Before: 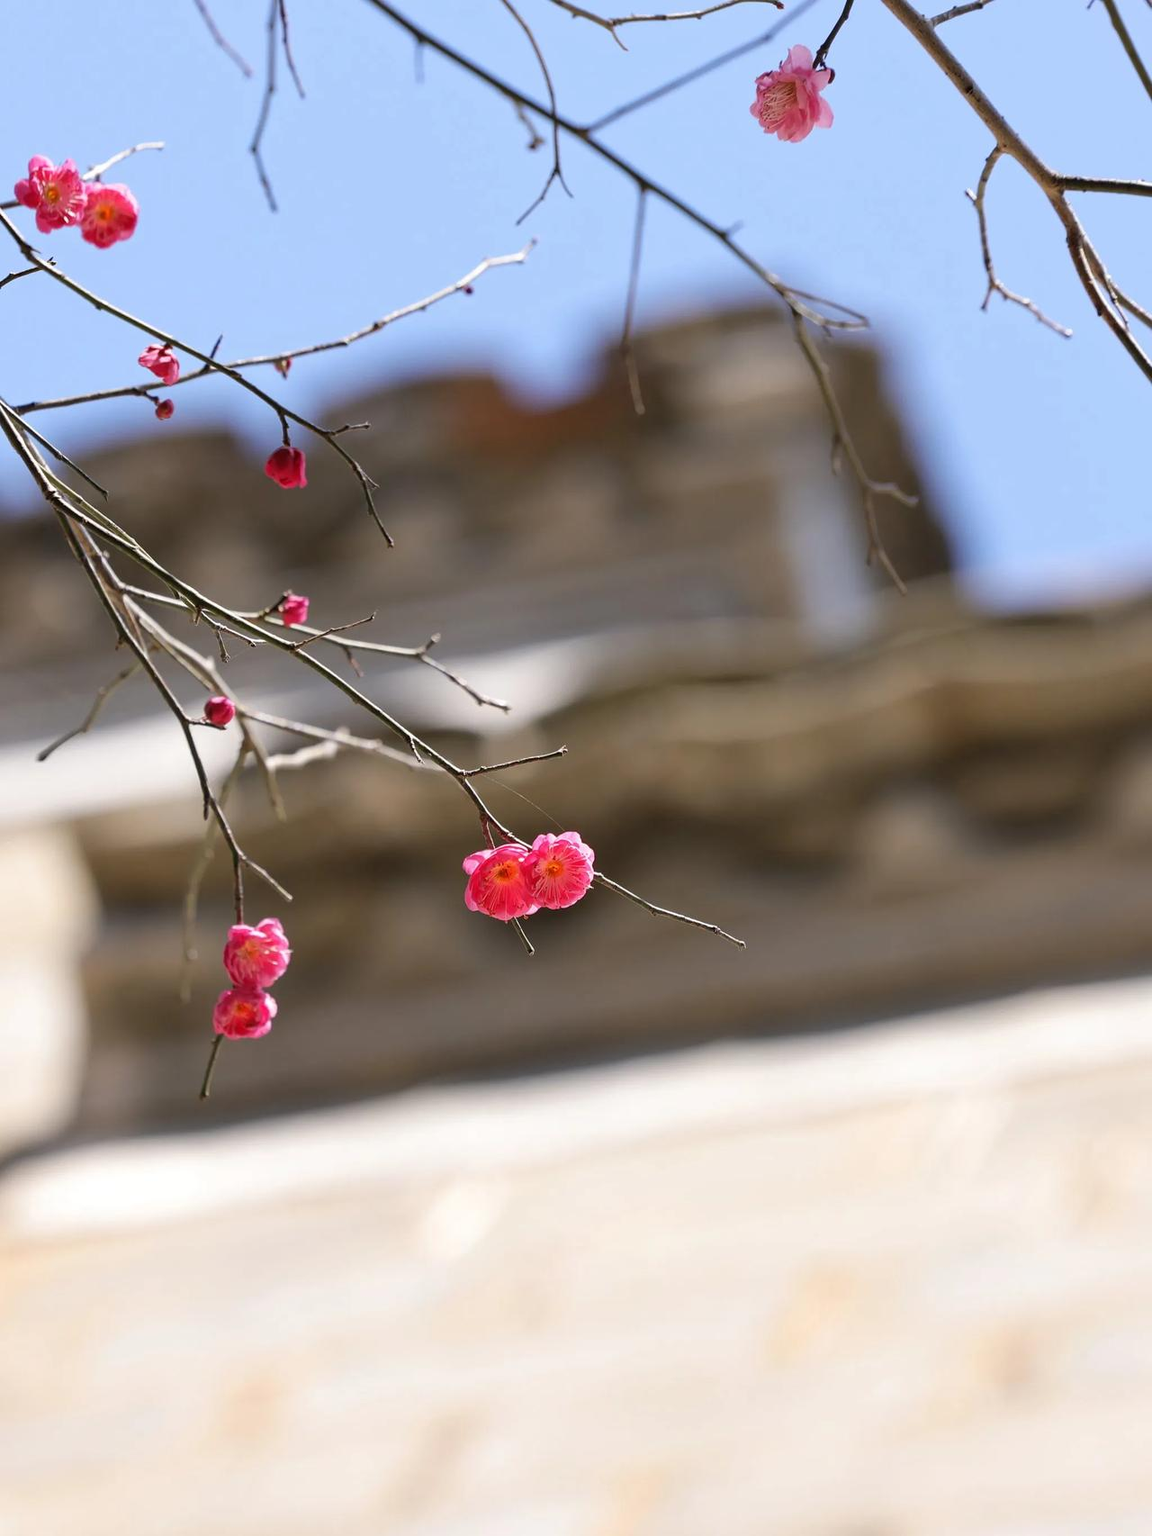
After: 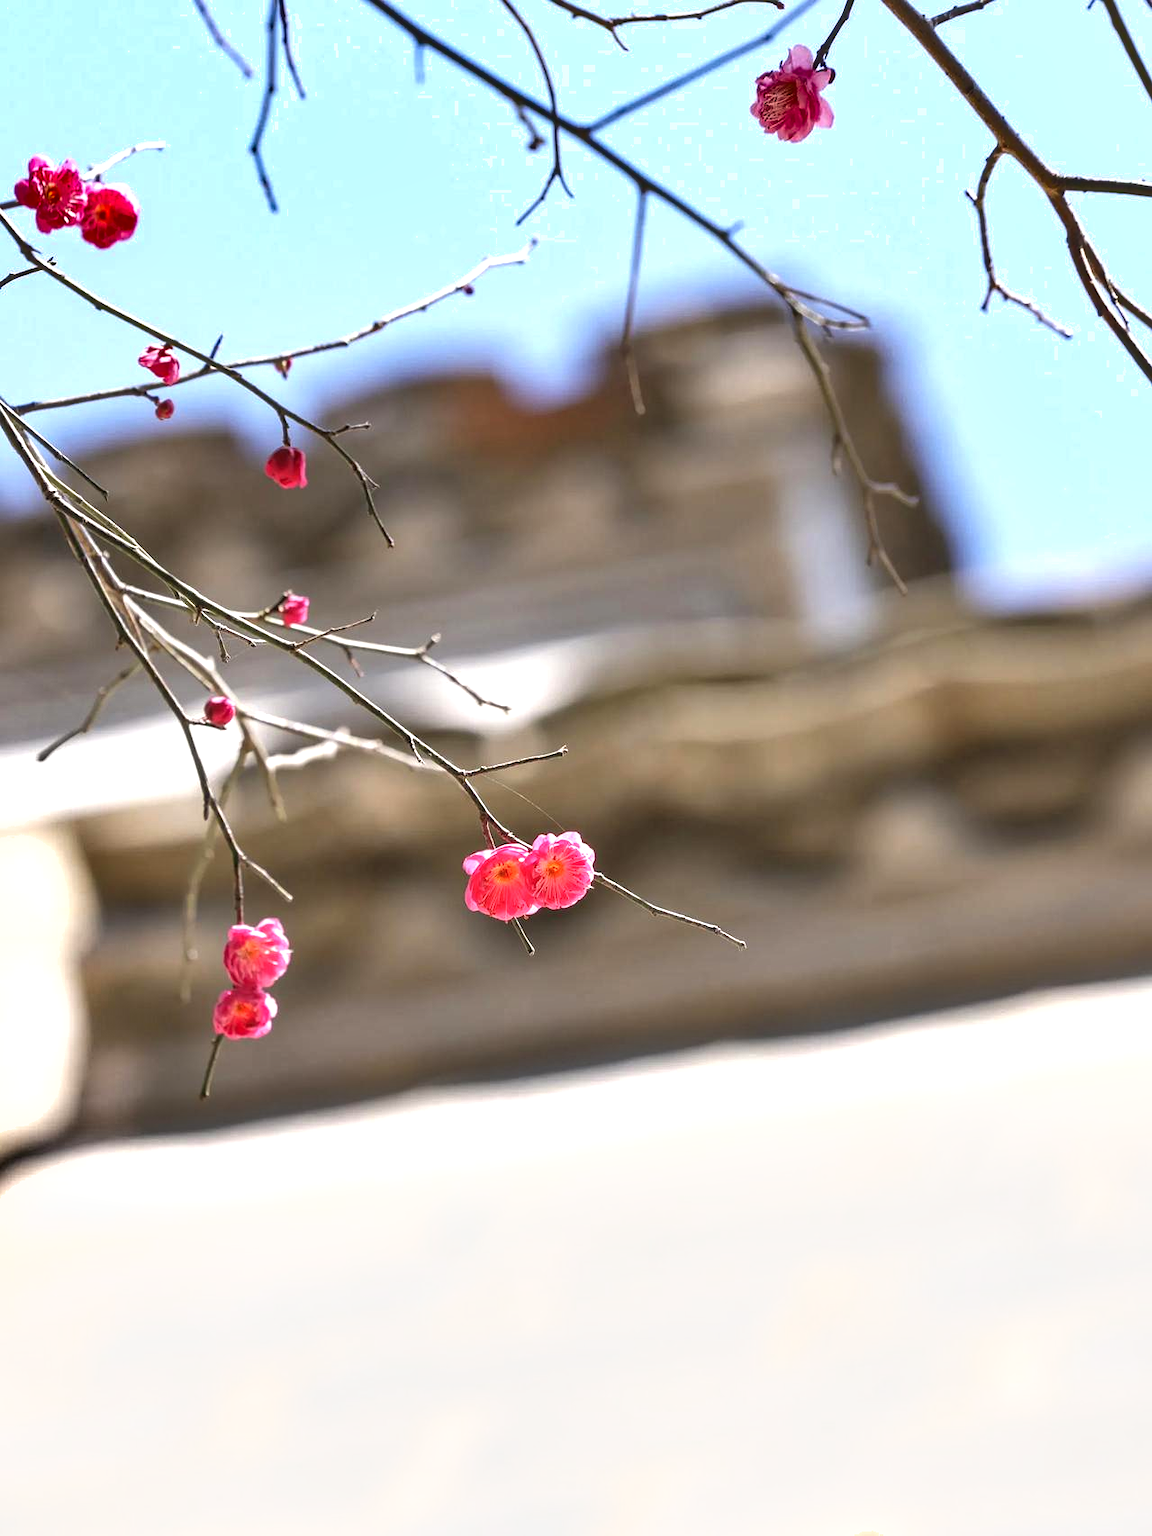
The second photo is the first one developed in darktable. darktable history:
exposure: black level correction -0.002, exposure 0.709 EV, compensate exposure bias true, compensate highlight preservation false
local contrast: on, module defaults
shadows and highlights: highlights color adjustment 53.39%, soften with gaussian
